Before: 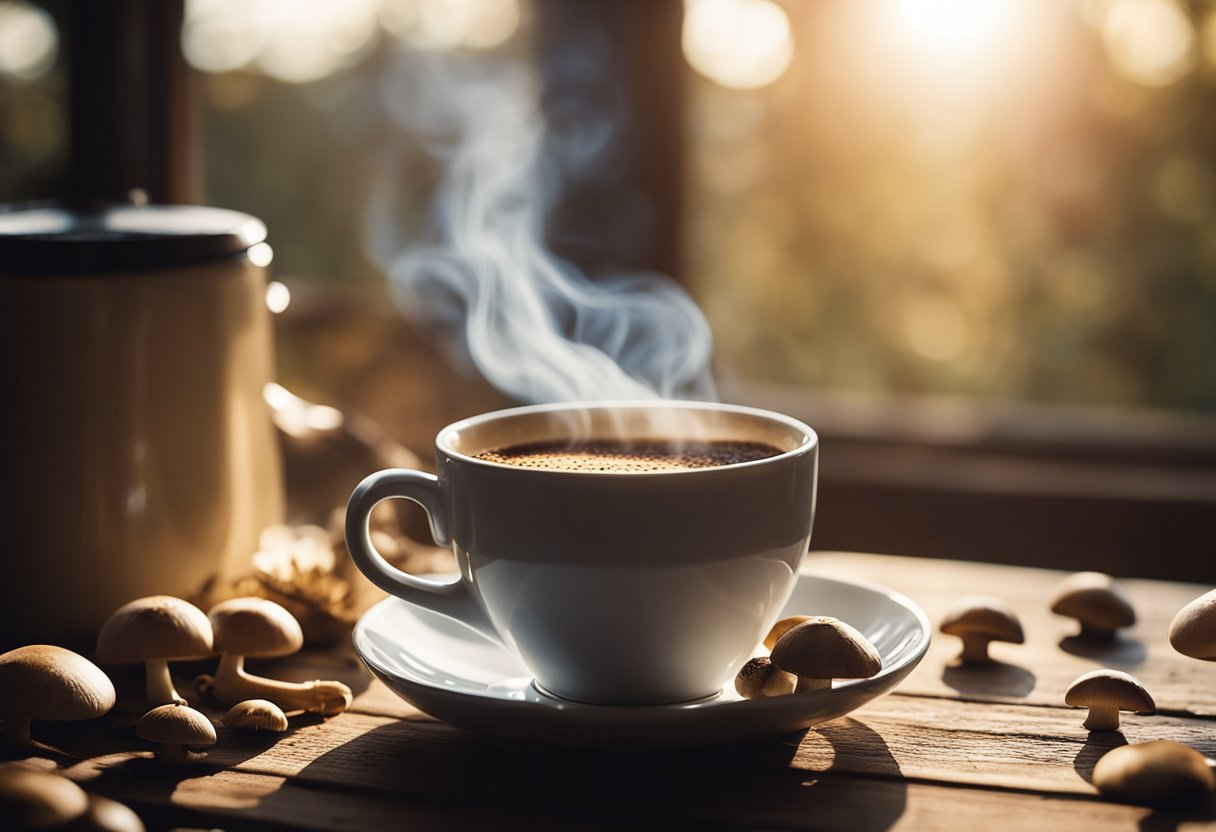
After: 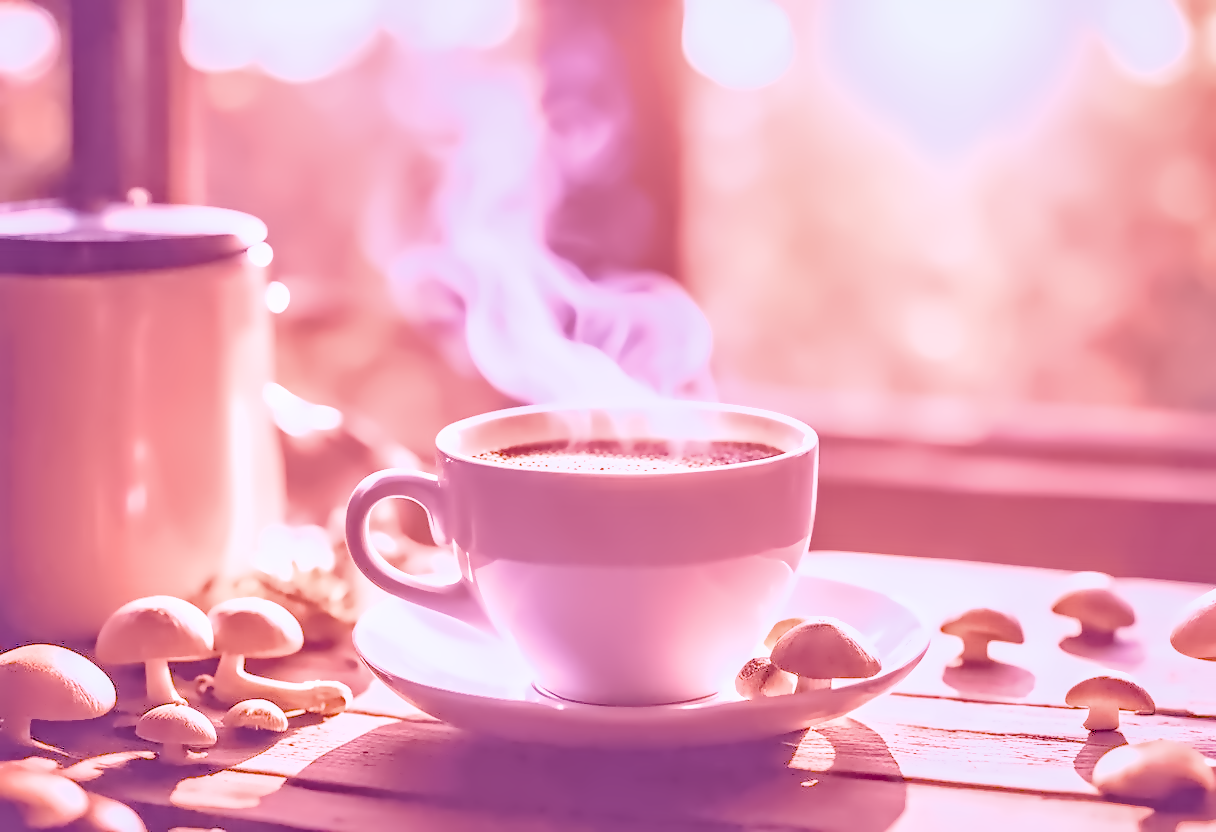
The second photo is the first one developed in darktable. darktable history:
local contrast: on, module defaults
color calibration: illuminant as shot in camera, x 0.358, y 0.373, temperature 4628.91 K
color balance rgb: perceptual saturation grading › global saturation 20%, perceptual saturation grading › highlights -25%, perceptual saturation grading › shadows 25%
denoise (profiled): preserve shadows 1.52, scattering 0.002, a [-1, 0, 0], compensate highlight preservation false
exposure: black level correction 0, exposure 1.1 EV, compensate exposure bias true, compensate highlight preservation false
filmic rgb: black relative exposure -7.65 EV, white relative exposure 4.56 EV, hardness 3.61, contrast 1.05
haze removal: compatibility mode true, adaptive false
highlight reconstruction: on, module defaults
hot pixels: on, module defaults
lens correction: scale 1, crop 1, focal 16, aperture 5.6, distance 1000, camera "Canon EOS RP", lens "Canon RF 16mm F2.8 STM"
shadows and highlights: on, module defaults
white balance: red 2.229, blue 1.46
velvia: on, module defaults
raw denoise: x [[0, 0.25, 0.5, 0.75, 1] ×4]
contrast equalizer "denoise & sharpen": octaves 7, y [[0.5, 0.542, 0.583, 0.625, 0.667, 0.708], [0.5 ×6], [0.5 ×6], [0, 0.033, 0.067, 0.1, 0.133, 0.167], [0, 0.05, 0.1, 0.15, 0.2, 0.25]]
raw chromatic aberrations: on, module defaults
tone equalizer "contrast tone curve: soft": -8 EV -0.417 EV, -7 EV -0.389 EV, -6 EV -0.333 EV, -5 EV -0.222 EV, -3 EV 0.222 EV, -2 EV 0.333 EV, -1 EV 0.389 EV, +0 EV 0.417 EV, edges refinement/feathering 500, mask exposure compensation -1.57 EV, preserve details no
